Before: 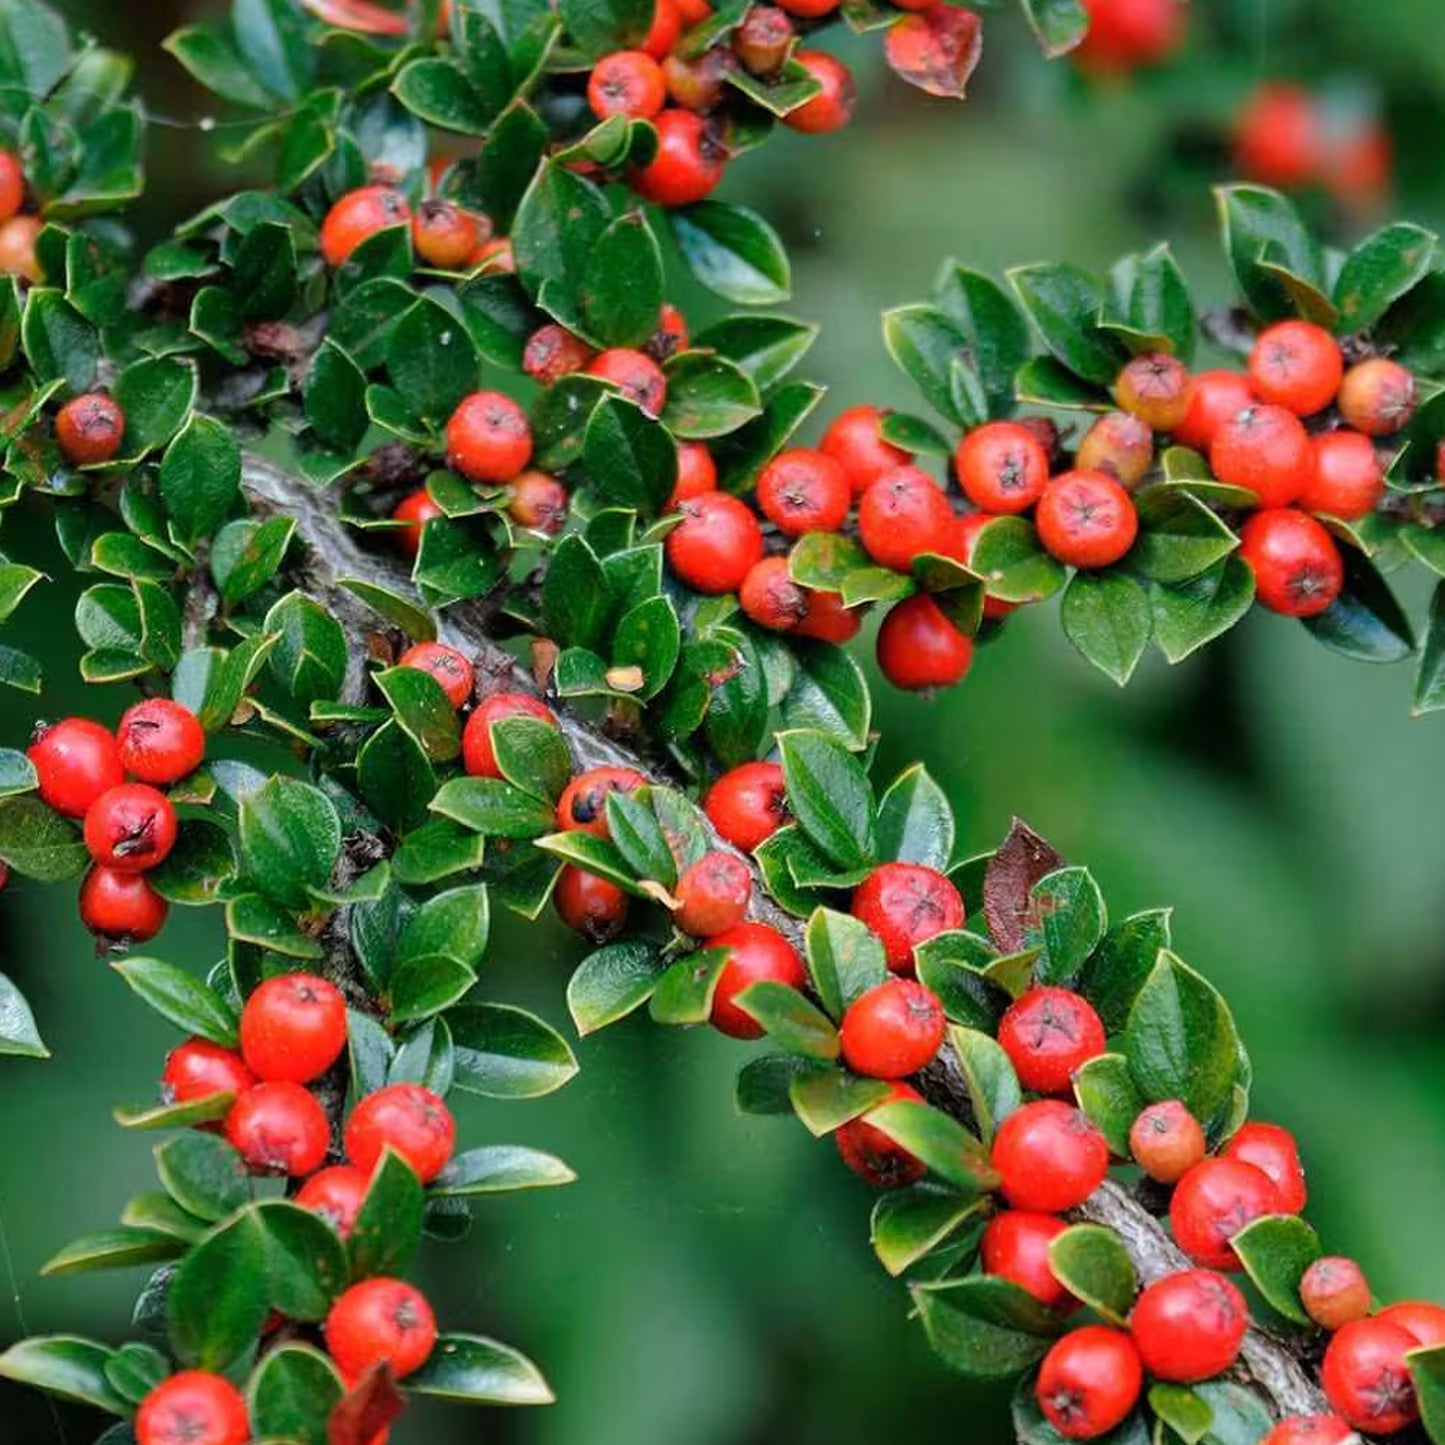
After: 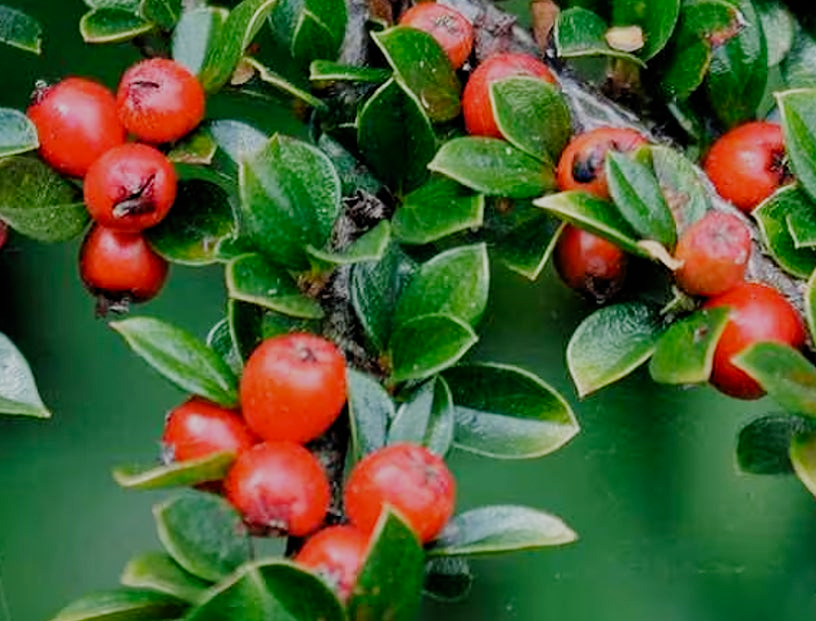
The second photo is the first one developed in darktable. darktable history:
crop: top 44.3%, right 43.522%, bottom 12.709%
filmic rgb: black relative exposure -7.65 EV, white relative exposure 4.56 EV, threshold 2.95 EV, hardness 3.61, contrast 0.993, add noise in highlights 0.001, preserve chrominance no, color science v3 (2019), use custom middle-gray values true, contrast in highlights soft, enable highlight reconstruction true
